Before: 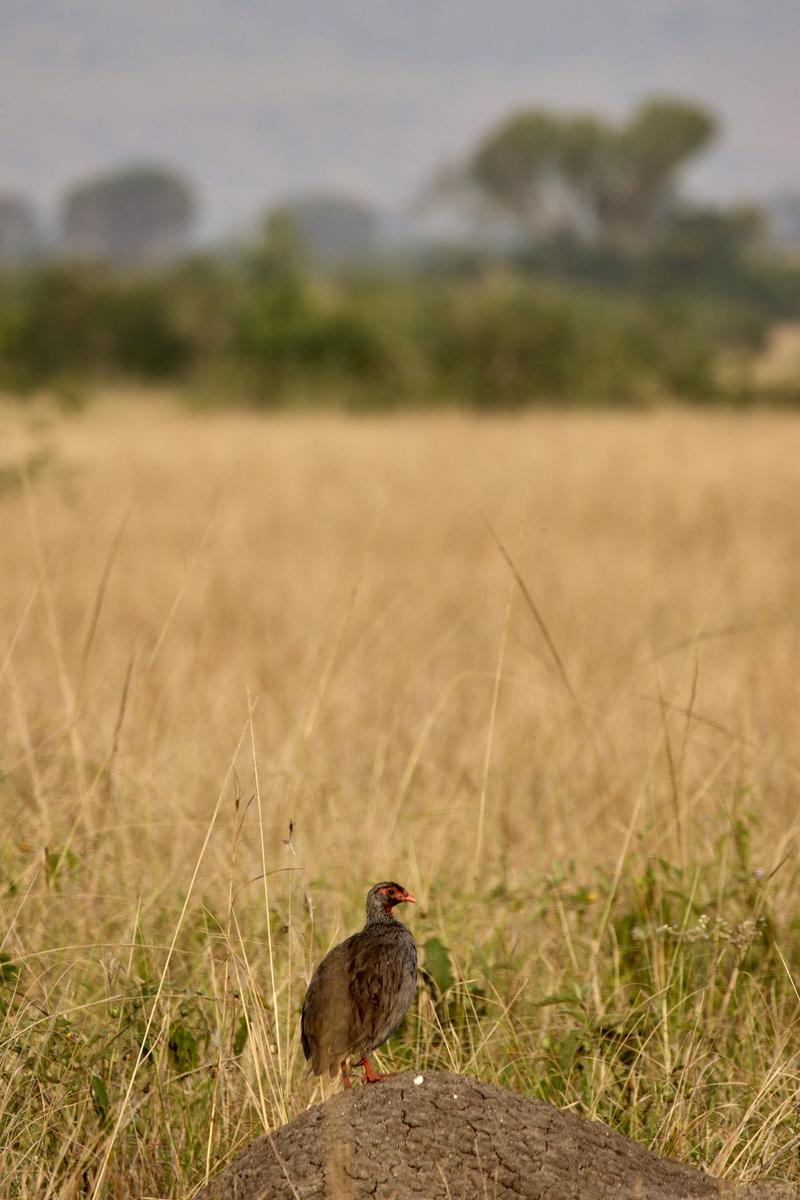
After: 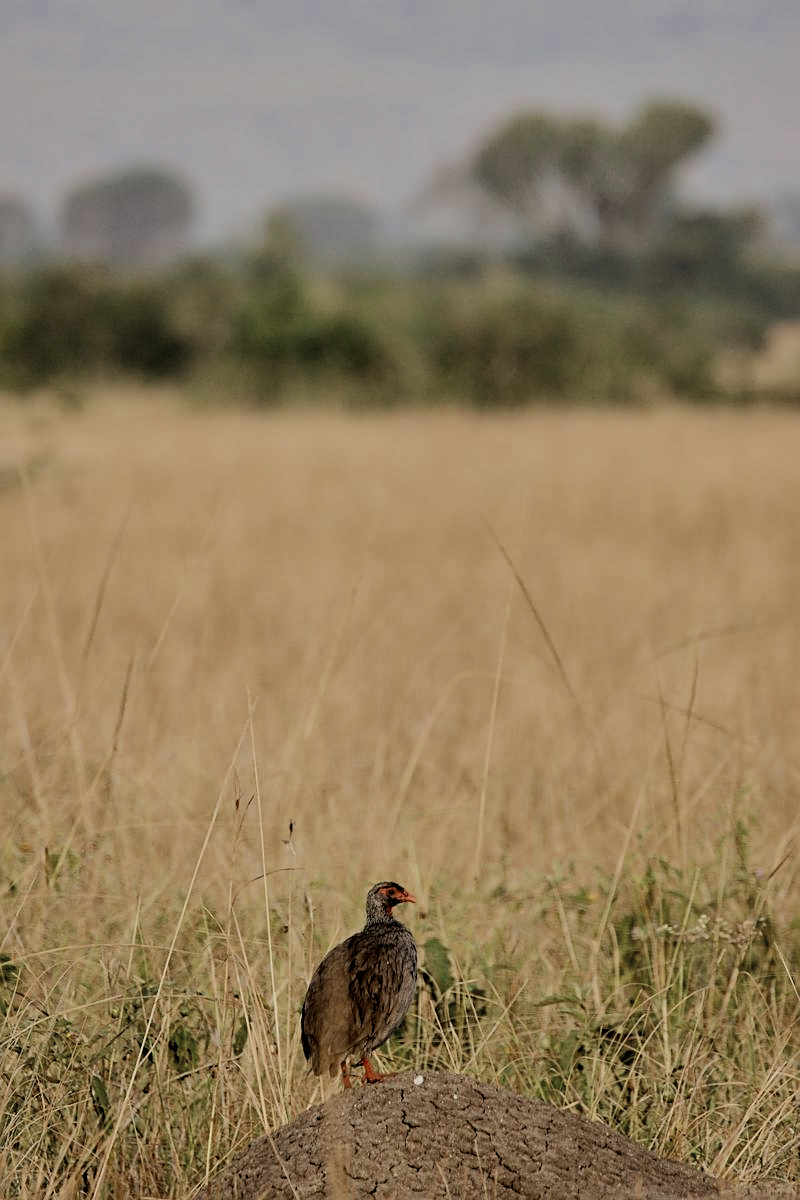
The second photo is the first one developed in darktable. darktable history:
filmic rgb: black relative exposure -6.15 EV, white relative exposure 6.96 EV, hardness 2.23, color science v6 (2022)
sharpen: on, module defaults
color zones: curves: ch0 [(0, 0.5) (0.125, 0.4) (0.25, 0.5) (0.375, 0.4) (0.5, 0.4) (0.625, 0.35) (0.75, 0.35) (0.875, 0.5)]; ch1 [(0, 0.35) (0.125, 0.45) (0.25, 0.35) (0.375, 0.35) (0.5, 0.35) (0.625, 0.35) (0.75, 0.45) (0.875, 0.35)]; ch2 [(0, 0.6) (0.125, 0.5) (0.25, 0.5) (0.375, 0.6) (0.5, 0.6) (0.625, 0.5) (0.75, 0.5) (0.875, 0.5)]
